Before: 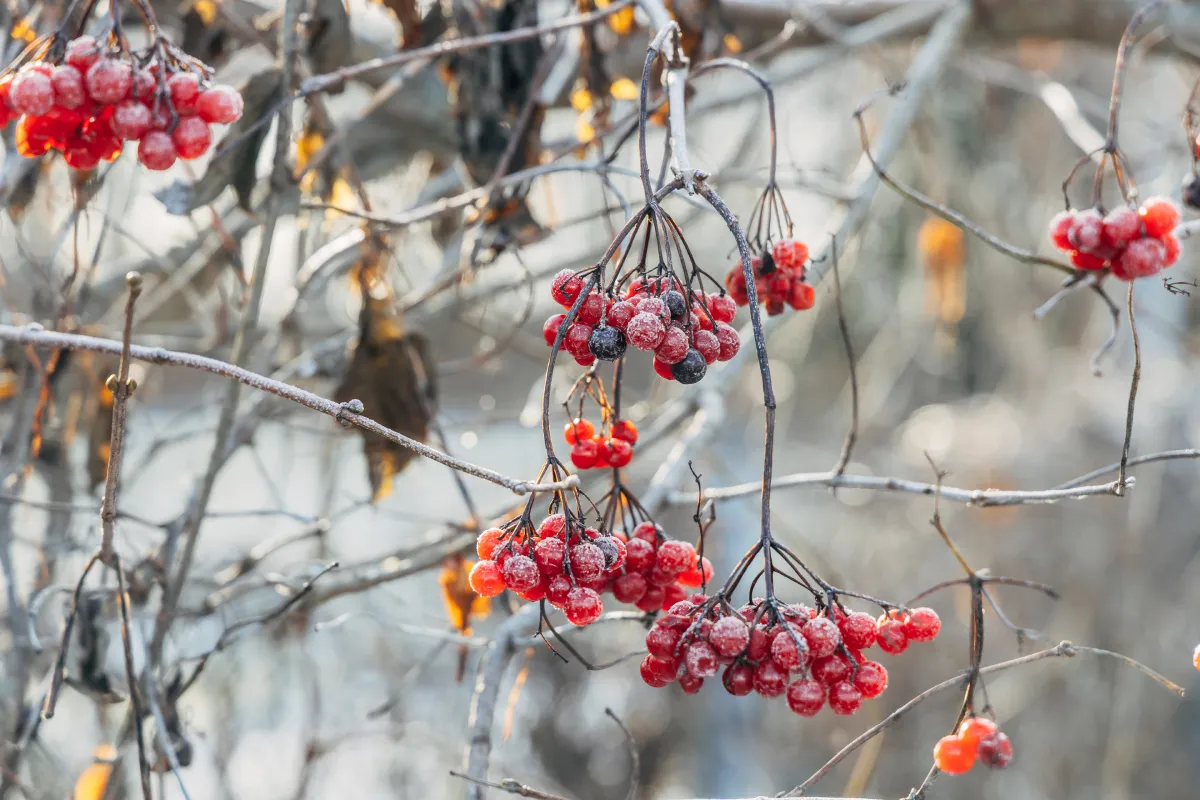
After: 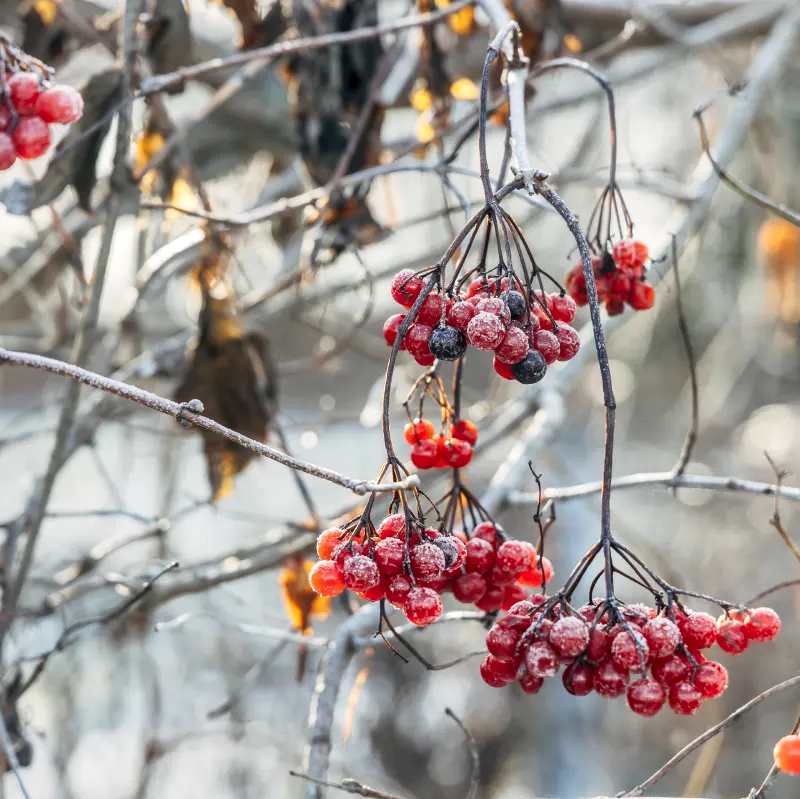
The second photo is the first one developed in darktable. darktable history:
local contrast: mode bilateral grid, contrast 20, coarseness 50, detail 150%, midtone range 0.2
crop and rotate: left 13.351%, right 19.958%
